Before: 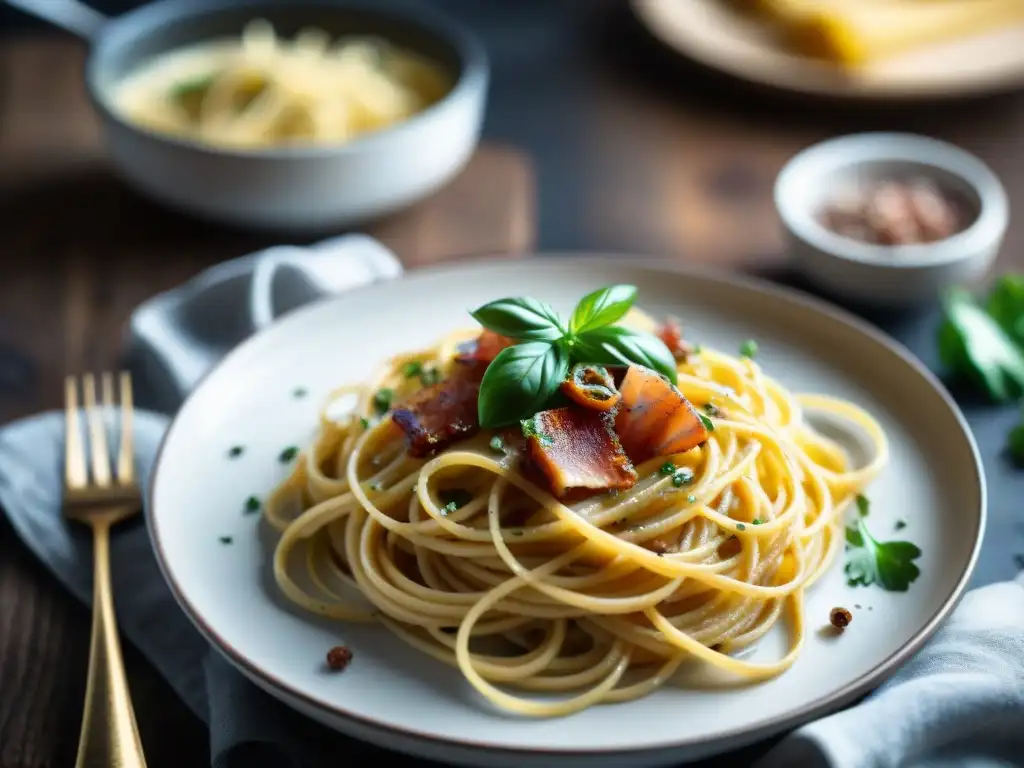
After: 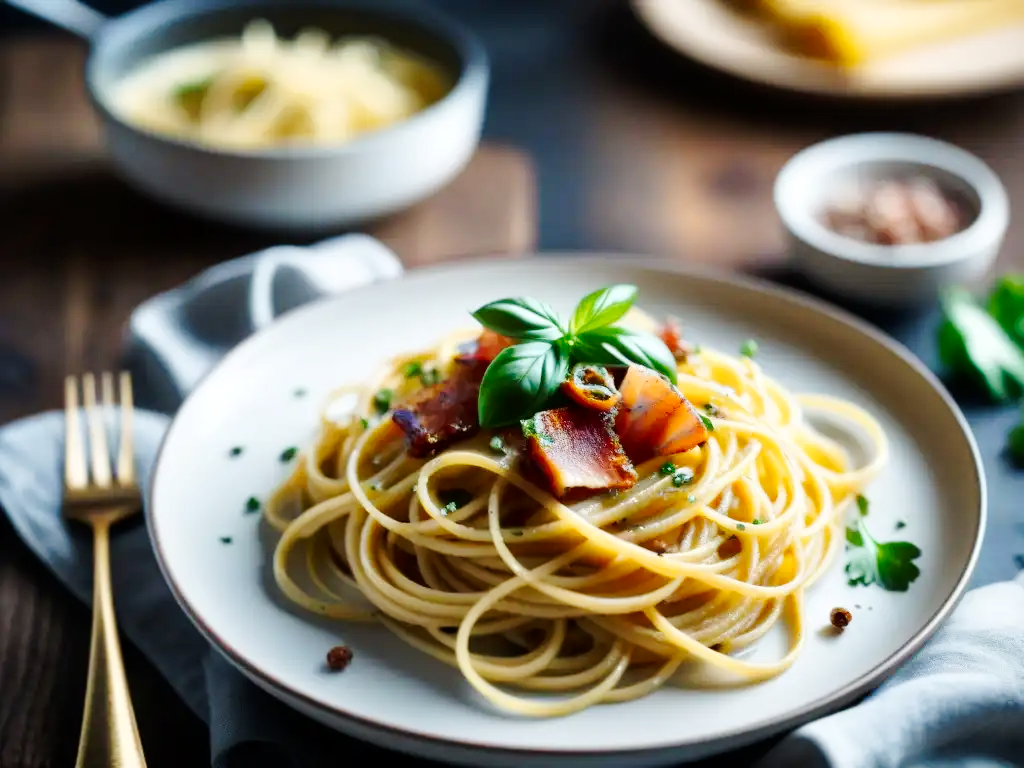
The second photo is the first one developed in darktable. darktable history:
tone curve: curves: ch0 [(0, 0) (0.071, 0.047) (0.266, 0.26) (0.483, 0.554) (0.753, 0.811) (1, 0.983)]; ch1 [(0, 0) (0.346, 0.307) (0.408, 0.387) (0.463, 0.465) (0.482, 0.493) (0.502, 0.499) (0.517, 0.502) (0.55, 0.548) (0.597, 0.61) (0.651, 0.698) (1, 1)]; ch2 [(0, 0) (0.346, 0.34) (0.434, 0.46) (0.485, 0.494) (0.5, 0.498) (0.517, 0.506) (0.526, 0.545) (0.583, 0.61) (0.625, 0.659) (1, 1)], preserve colors none
exposure: black level correction 0.001, exposure 0.139 EV, compensate highlight preservation false
